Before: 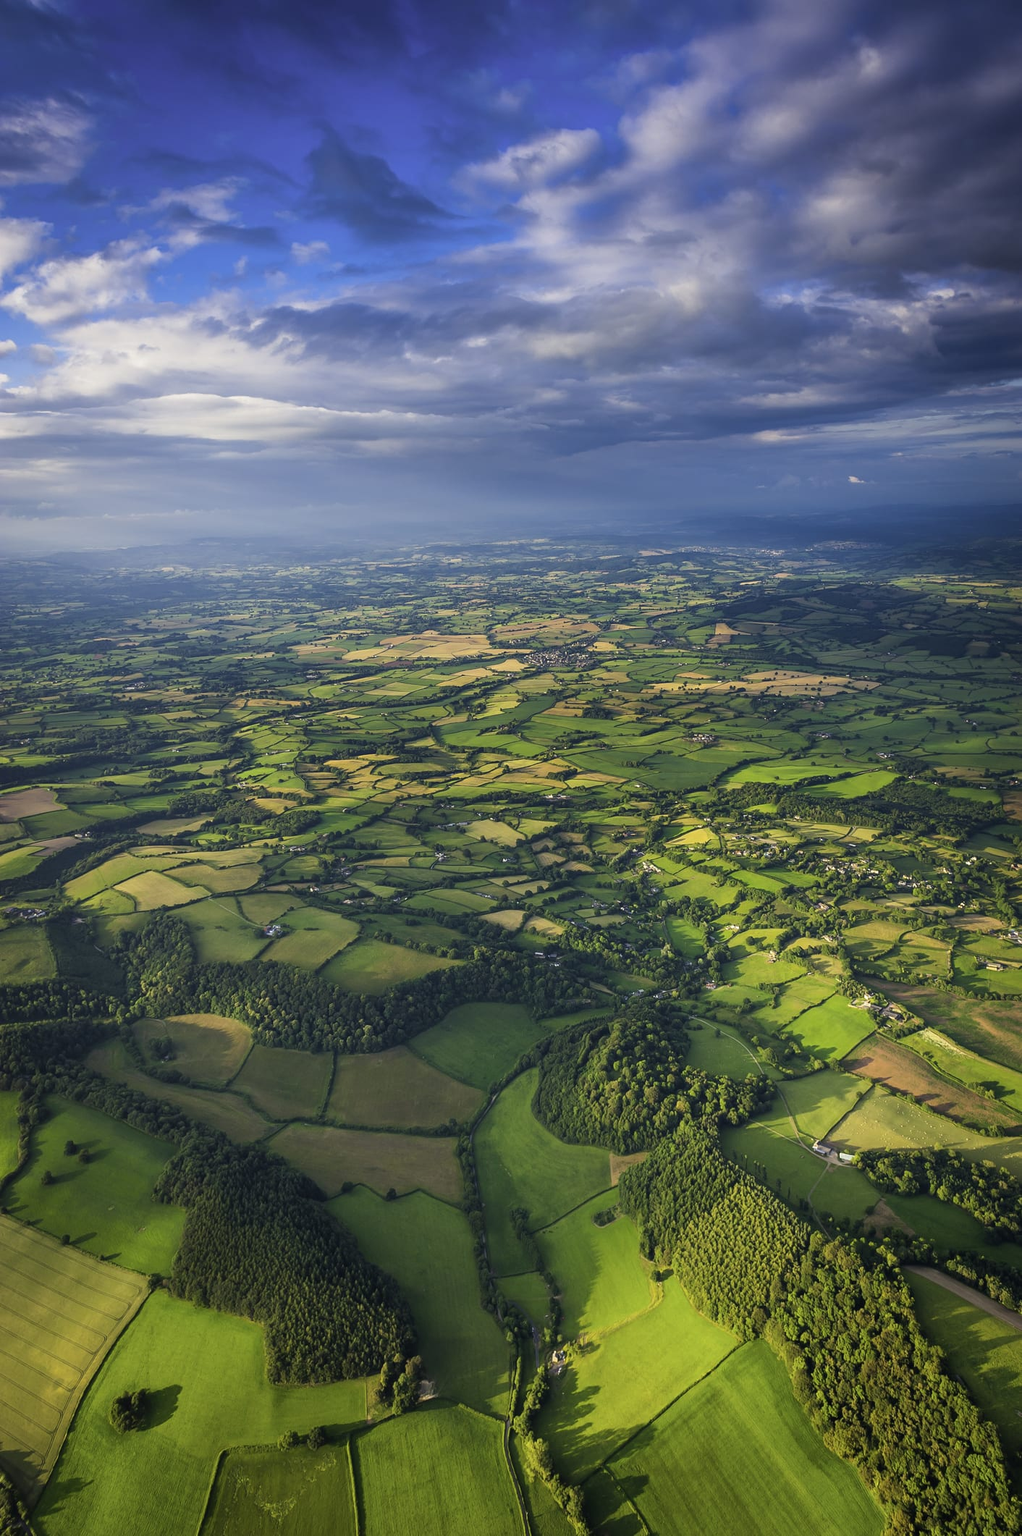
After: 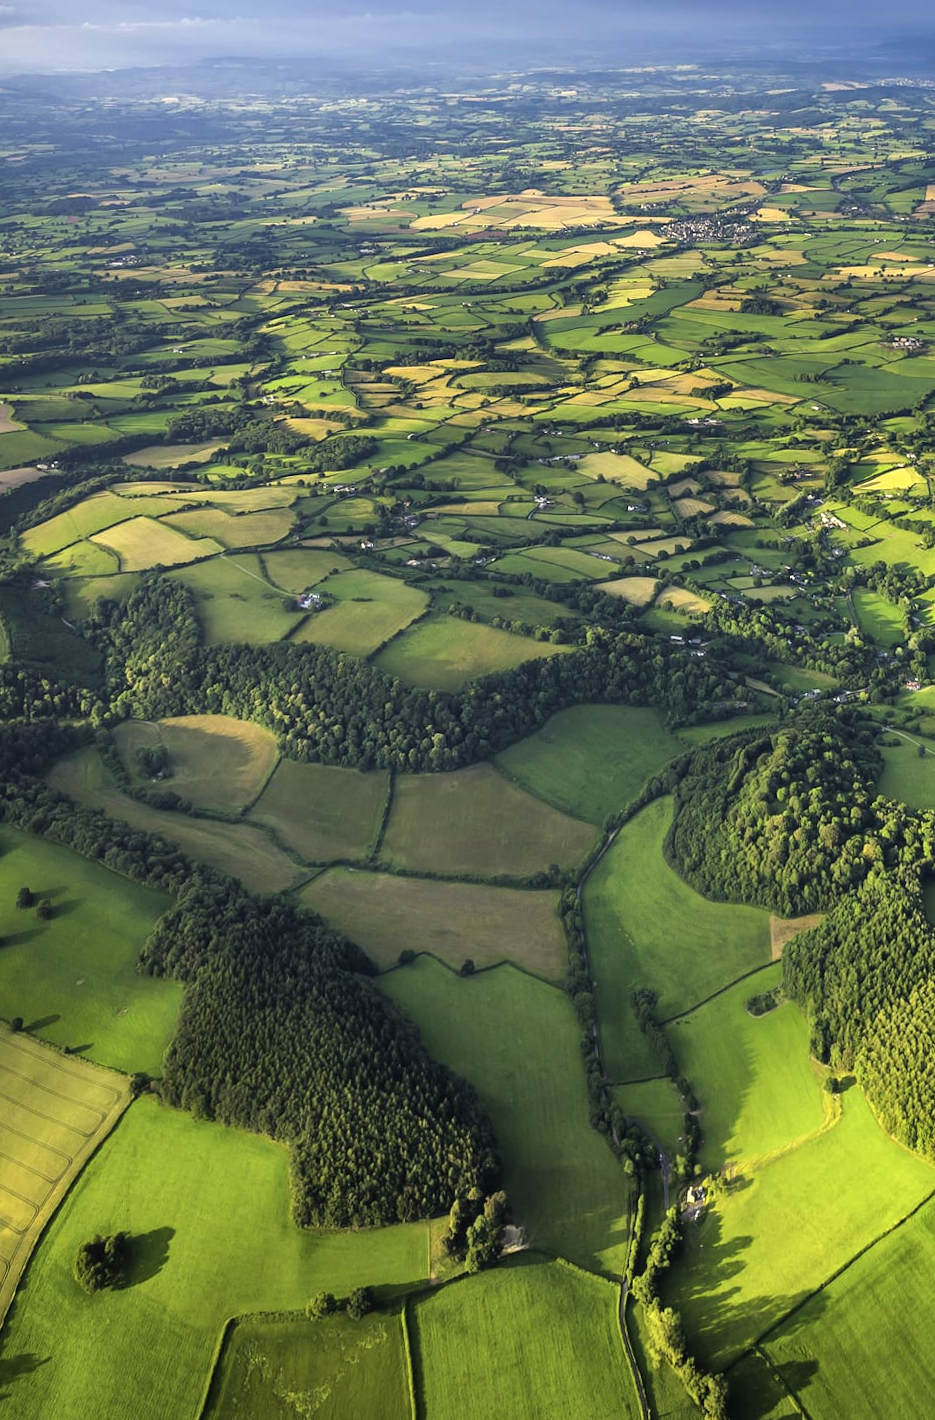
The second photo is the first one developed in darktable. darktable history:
shadows and highlights: highlights color adjustment 78.69%, low approximation 0.01, soften with gaussian
crop and rotate: angle -0.765°, left 3.748%, top 31.732%, right 28.7%
tone equalizer: -8 EV -0.776 EV, -7 EV -0.717 EV, -6 EV -0.587 EV, -5 EV -0.367 EV, -3 EV 0.395 EV, -2 EV 0.6 EV, -1 EV 0.693 EV, +0 EV 0.775 EV
